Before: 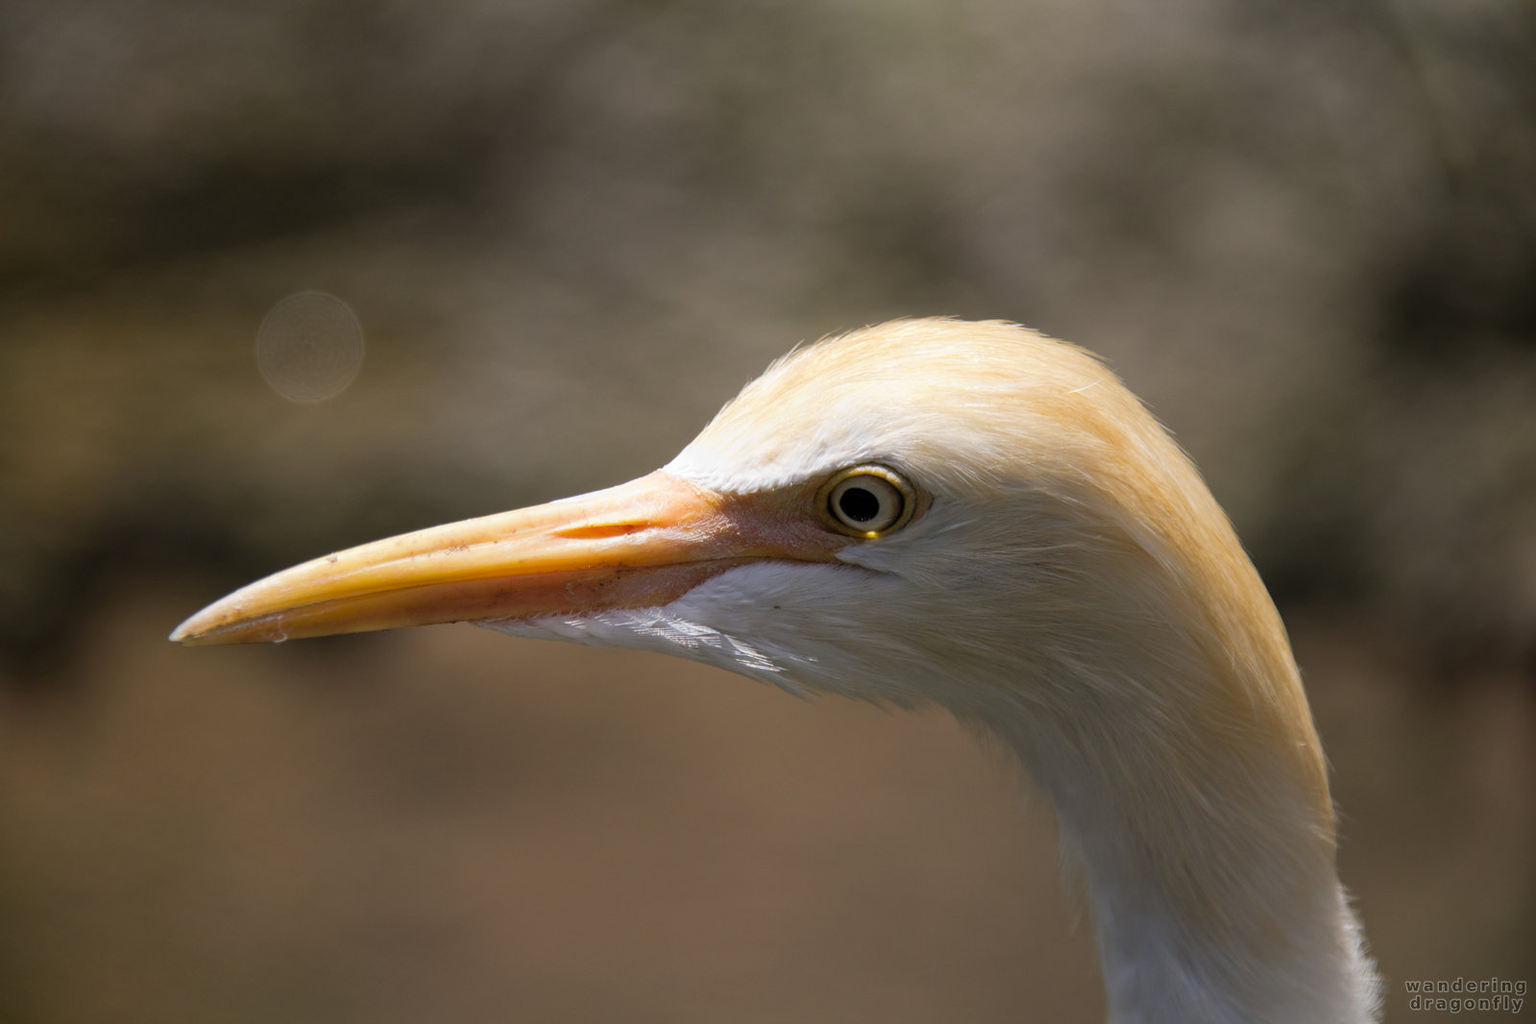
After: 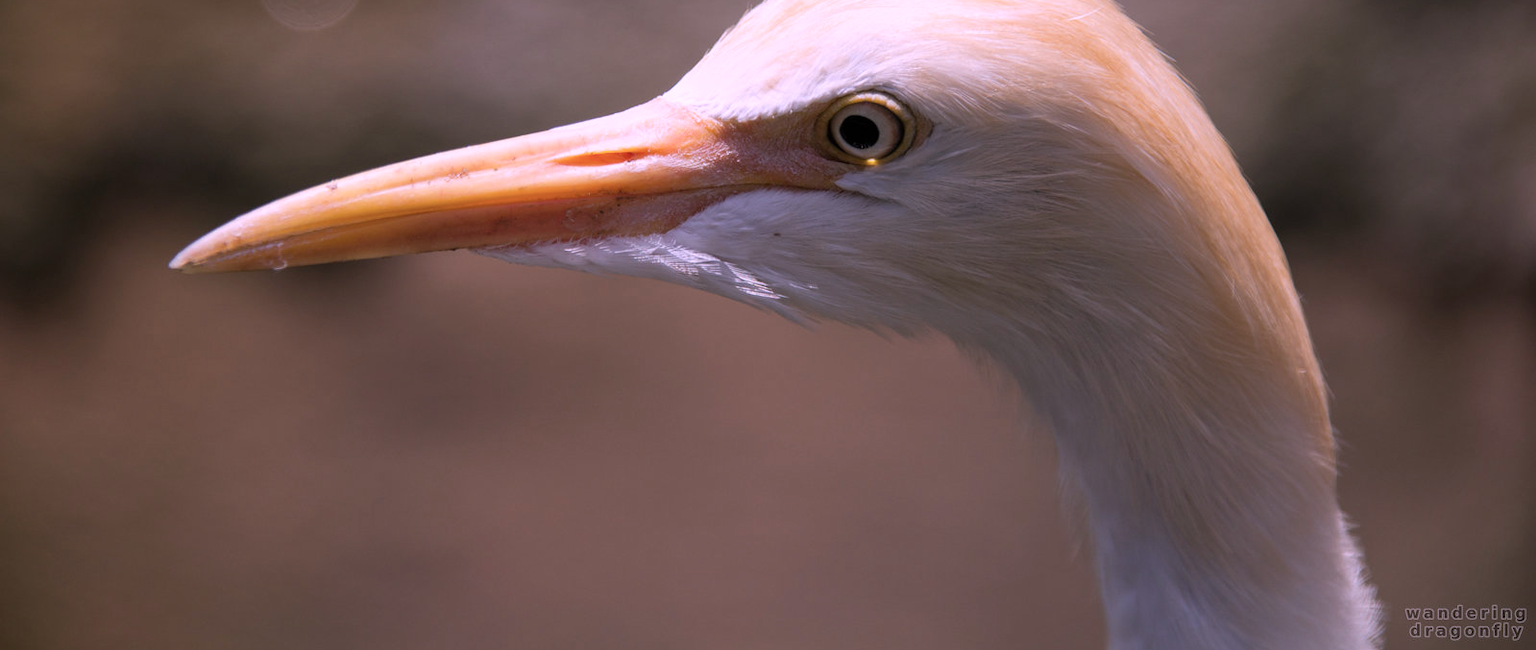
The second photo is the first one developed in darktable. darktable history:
color correction: highlights a* 15.46, highlights b* -20.56
crop and rotate: top 36.435%
